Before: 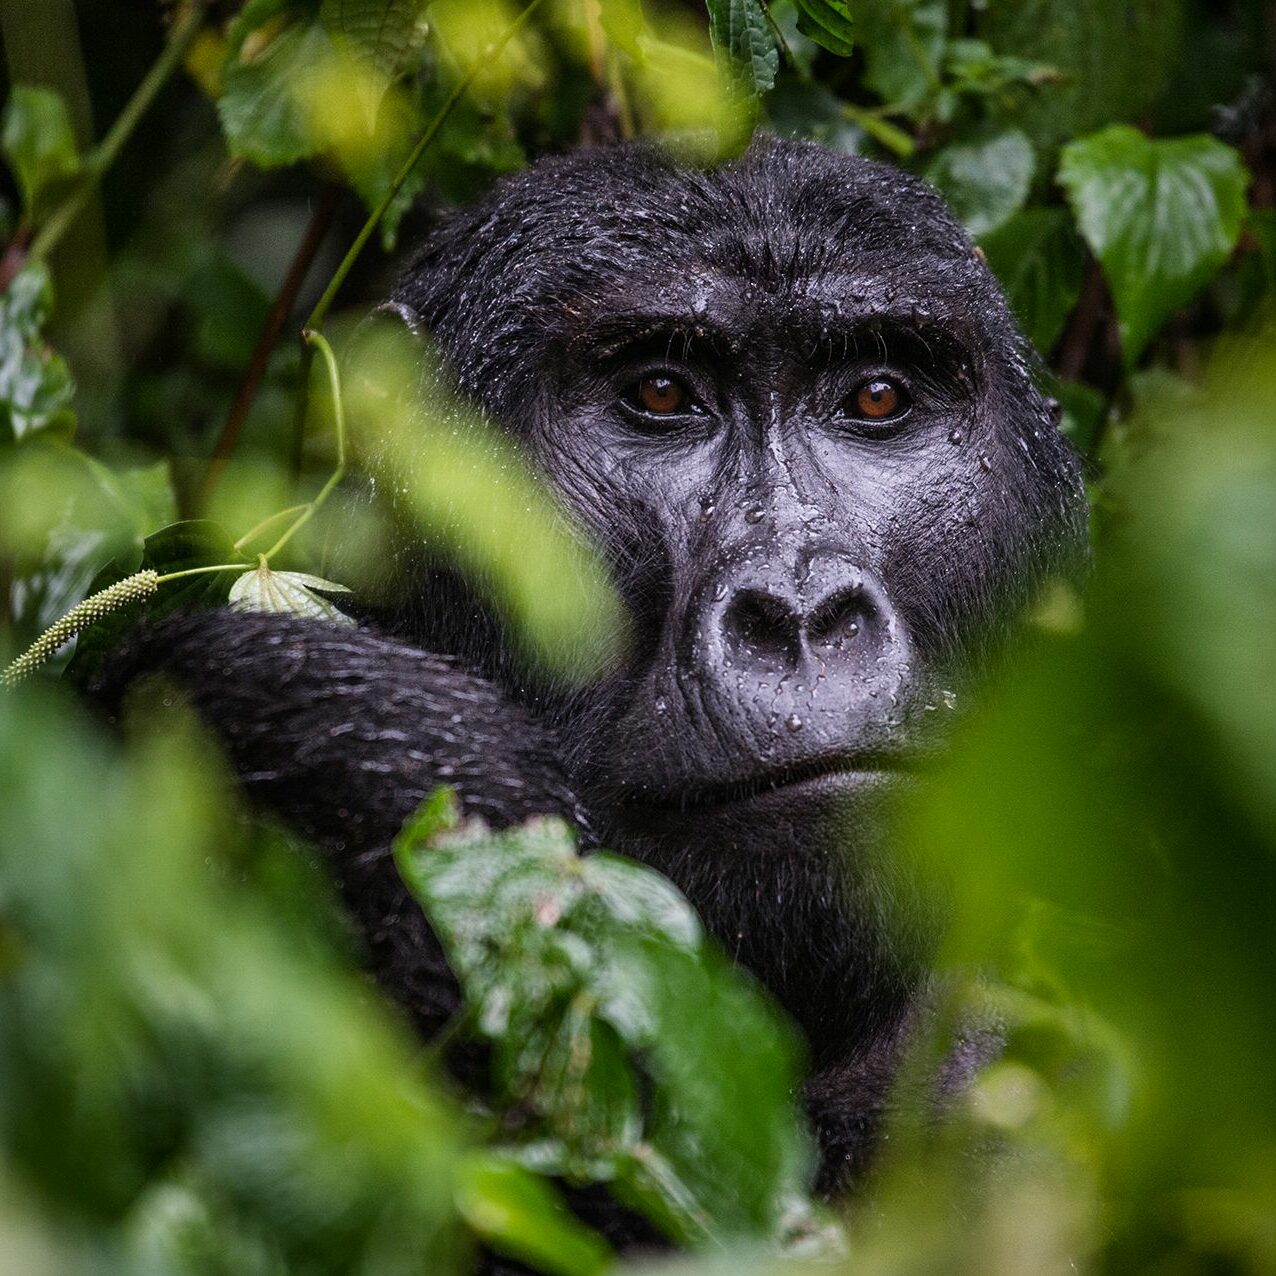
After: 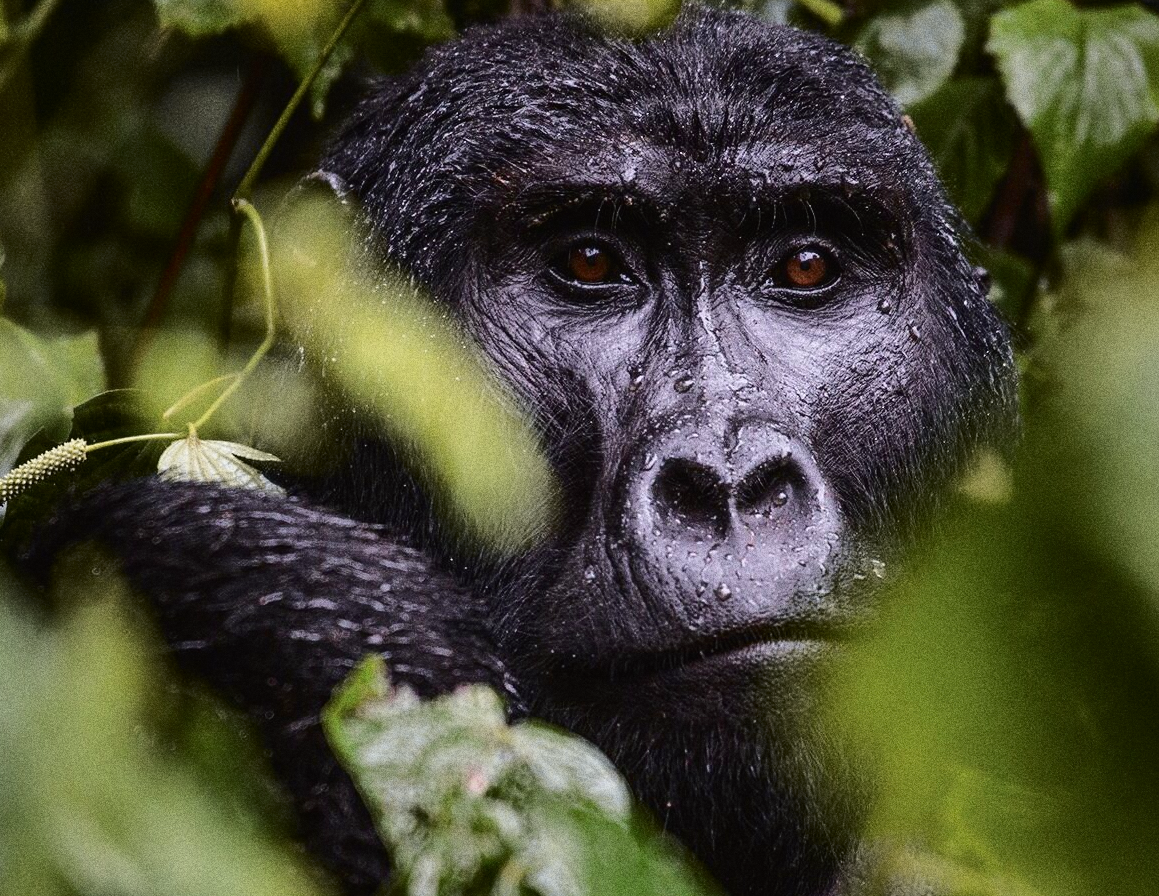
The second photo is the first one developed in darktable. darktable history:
crop: left 5.596%, top 10.314%, right 3.534%, bottom 19.395%
tone curve: curves: ch0 [(0.003, 0.015) (0.104, 0.07) (0.239, 0.201) (0.327, 0.317) (0.401, 0.443) (0.495, 0.55) (0.65, 0.68) (0.832, 0.858) (1, 0.977)]; ch1 [(0, 0) (0.161, 0.092) (0.35, 0.33) (0.379, 0.401) (0.447, 0.476) (0.495, 0.499) (0.515, 0.518) (0.55, 0.557) (0.621, 0.615) (0.718, 0.734) (1, 1)]; ch2 [(0, 0) (0.359, 0.372) (0.437, 0.437) (0.502, 0.501) (0.534, 0.537) (0.599, 0.586) (1, 1)], color space Lab, independent channels, preserve colors none
grain: coarseness 0.09 ISO, strength 40%
